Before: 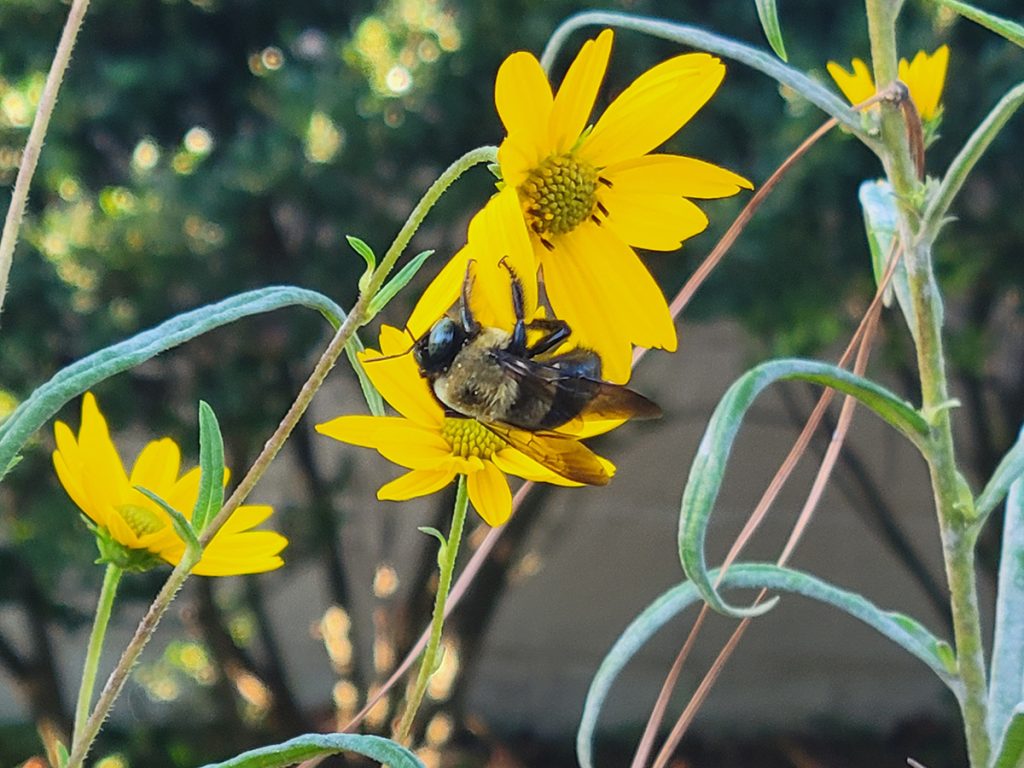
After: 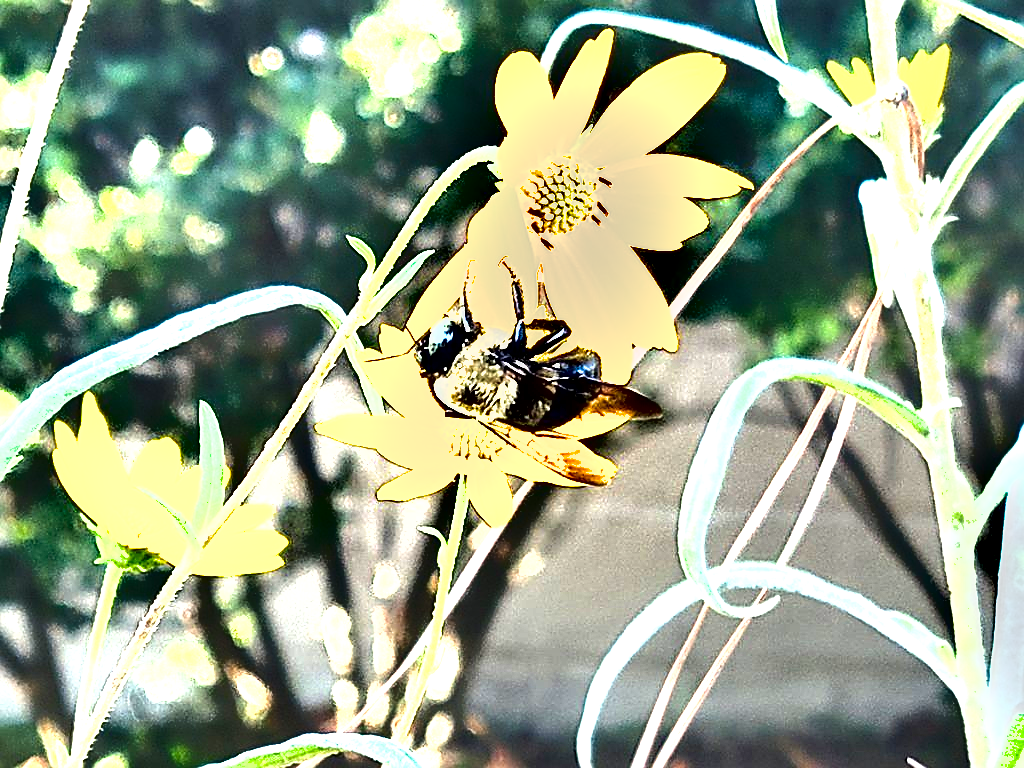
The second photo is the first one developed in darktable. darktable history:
exposure: black level correction 0.001, exposure 0.5 EV, compensate exposure bias true, compensate highlight preservation false
sharpen: on, module defaults
levels: levels [0, 0.281, 0.562]
color correction: saturation 0.8
shadows and highlights: shadows 22.7, highlights -48.71, soften with gaussian
